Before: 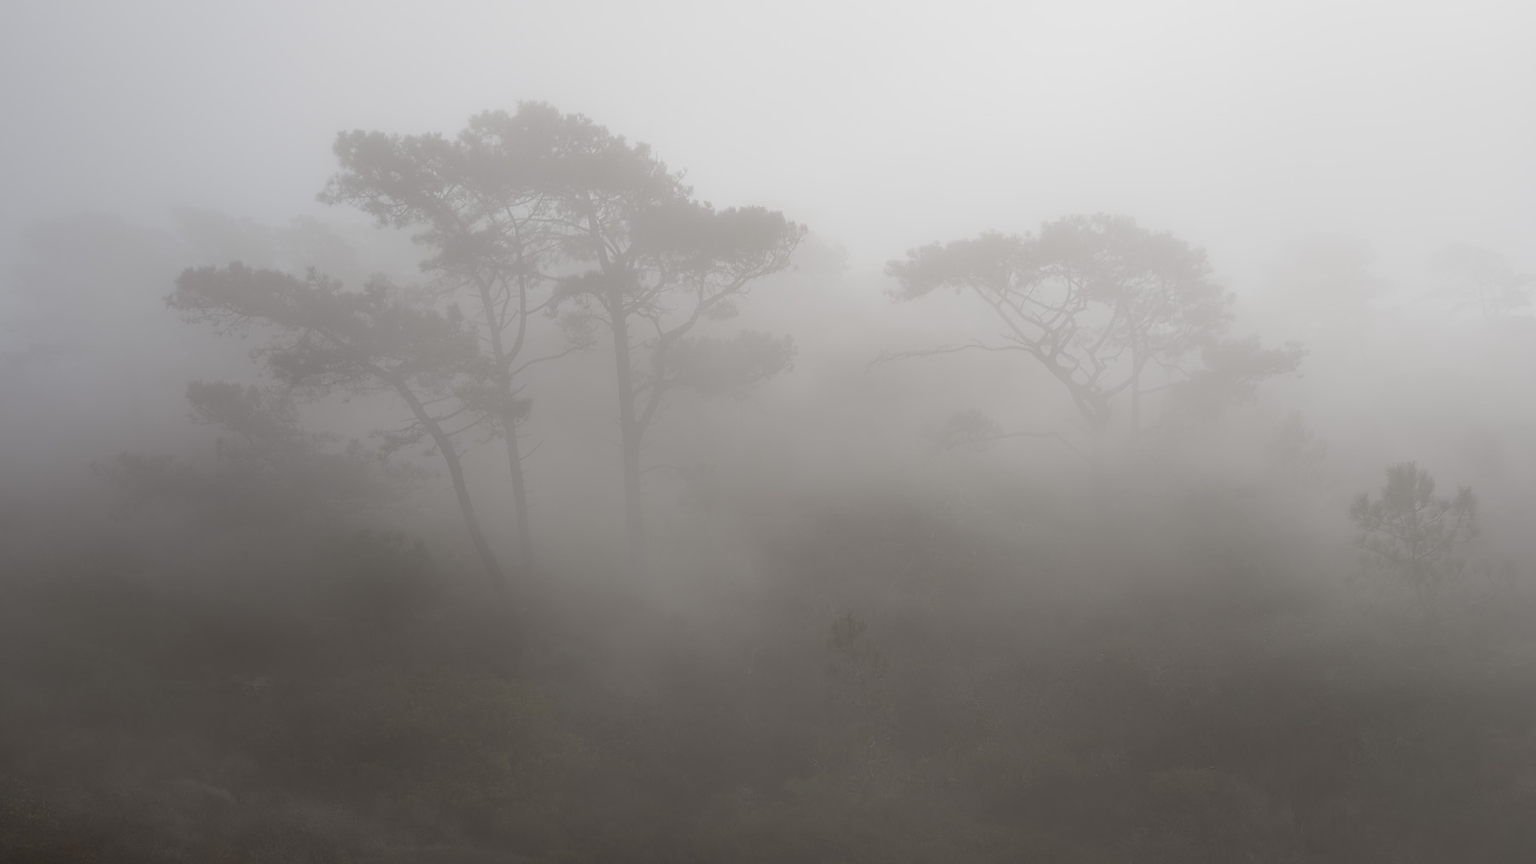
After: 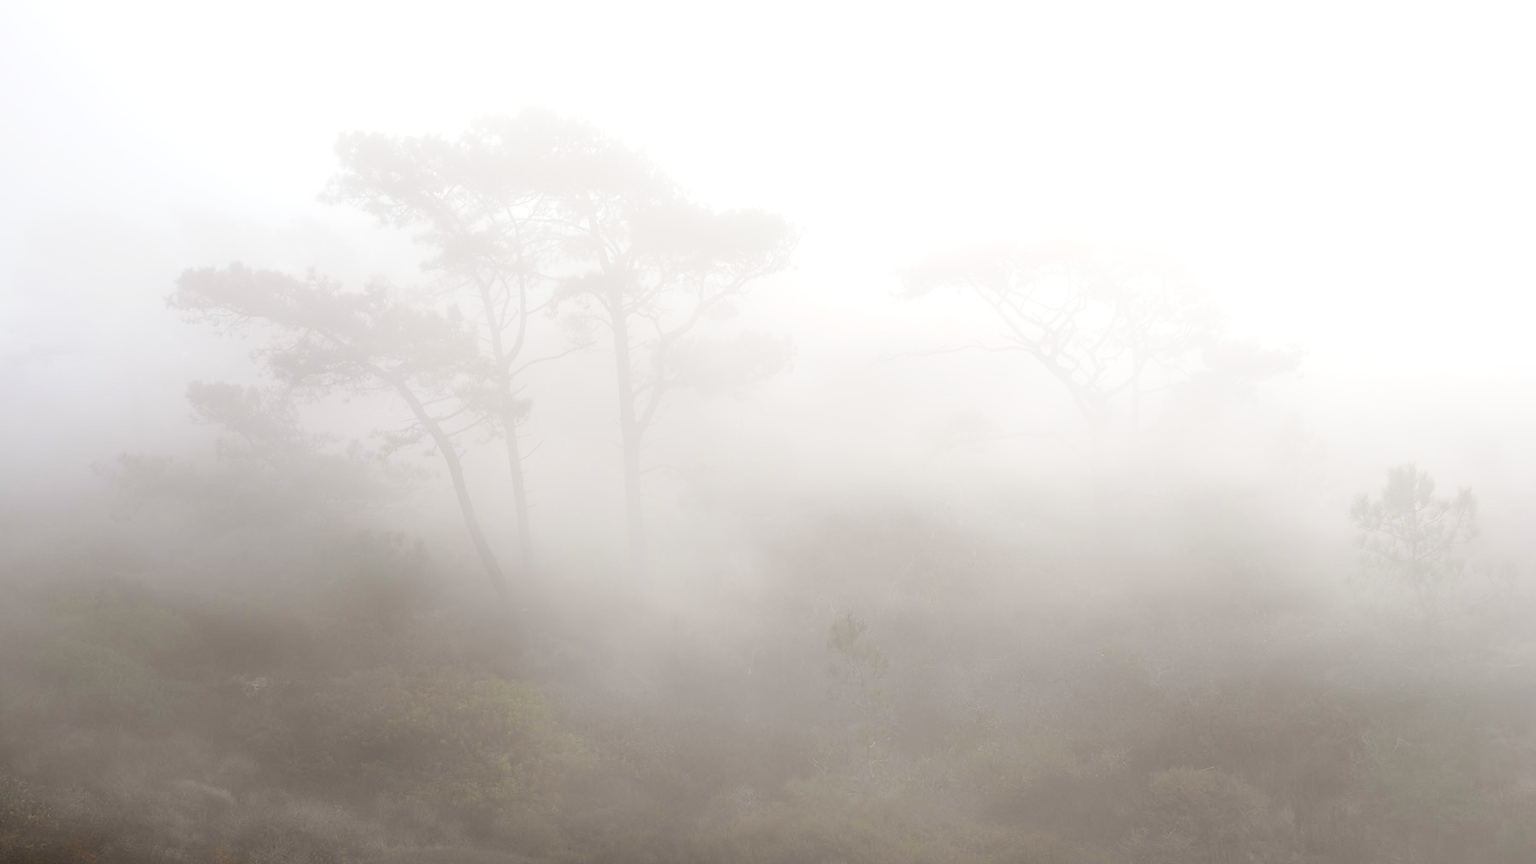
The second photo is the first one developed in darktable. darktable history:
exposure: exposure 1 EV, compensate highlight preservation false
base curve: curves: ch0 [(0, 0) (0.036, 0.025) (0.121, 0.166) (0.206, 0.329) (0.605, 0.79) (1, 1)], preserve colors none
